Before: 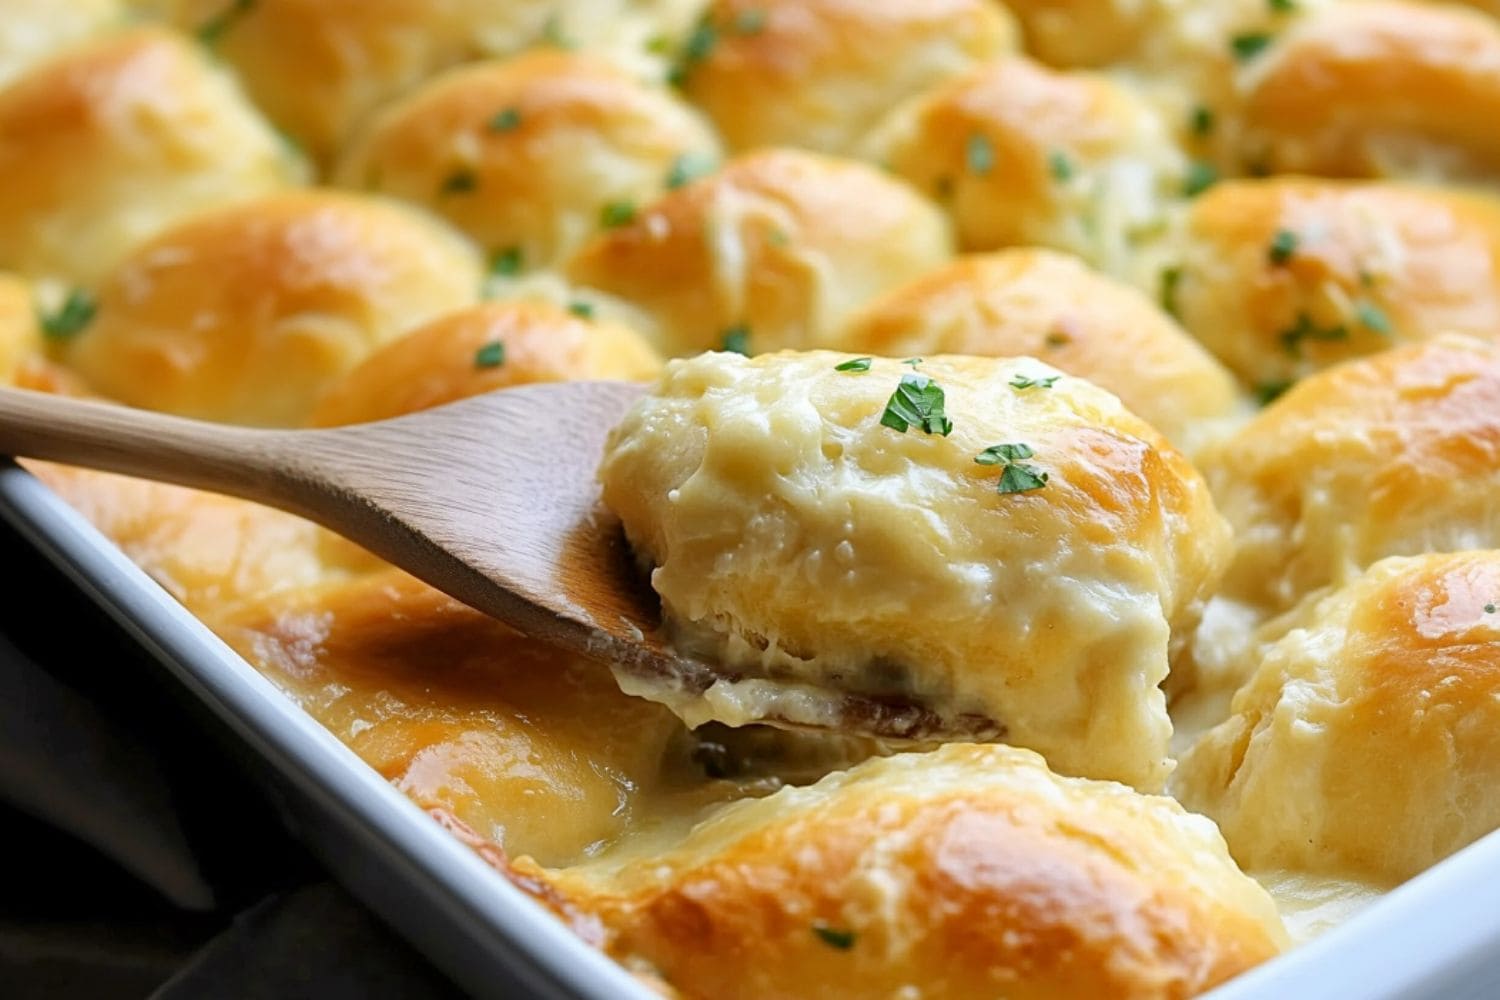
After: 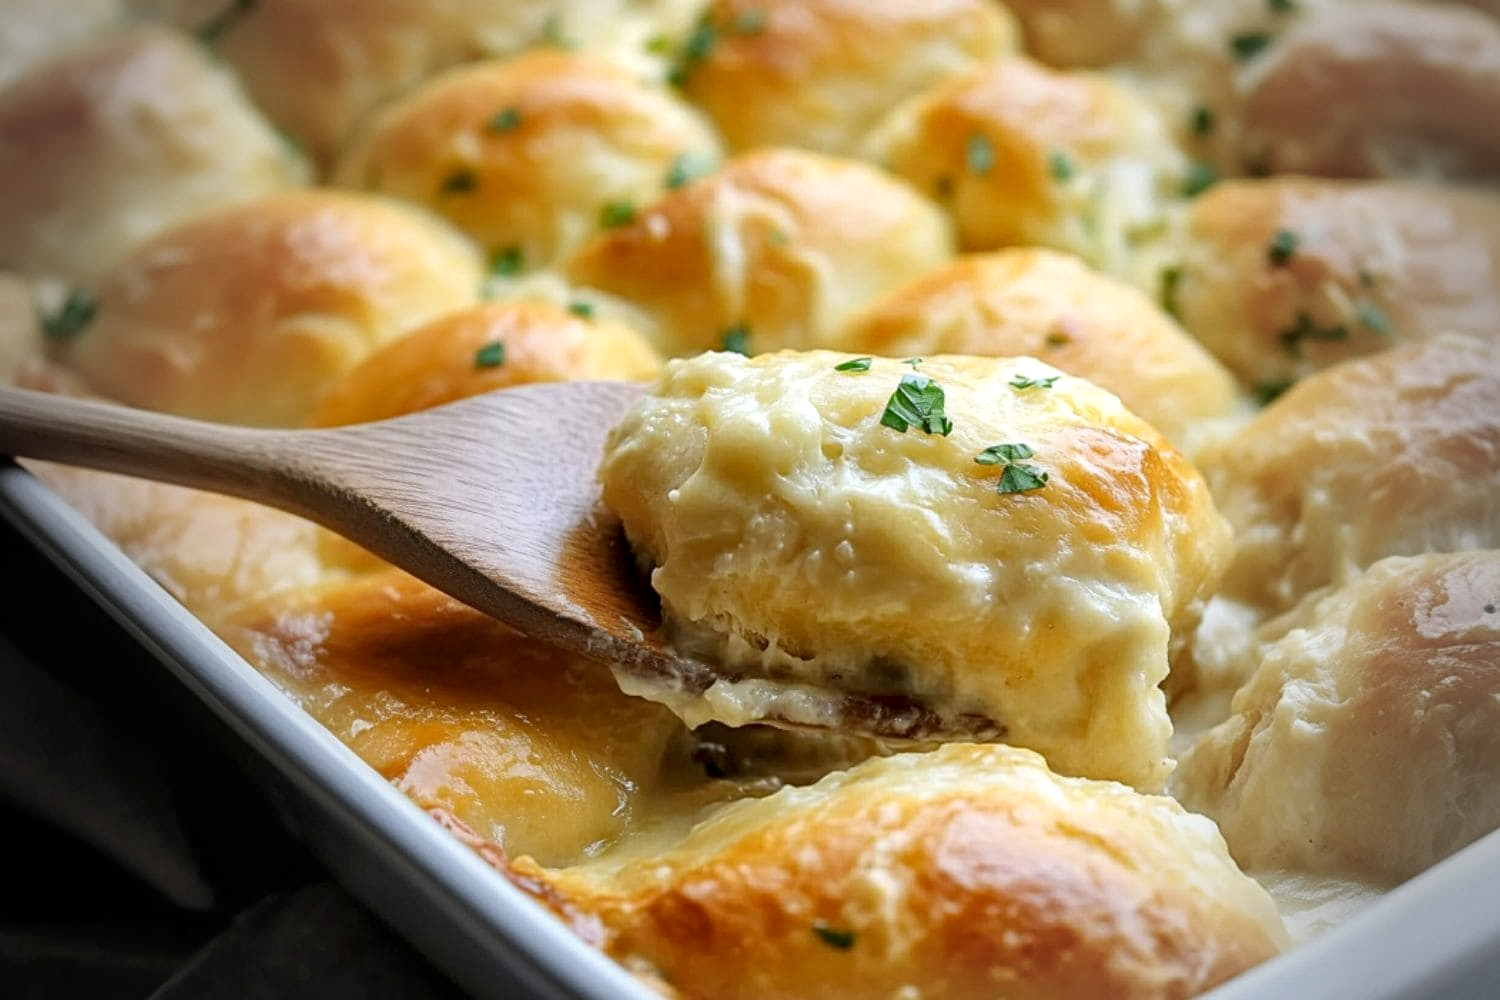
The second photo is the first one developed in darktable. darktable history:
vignetting: fall-off start 63.82%, width/height ratio 0.877
local contrast: on, module defaults
